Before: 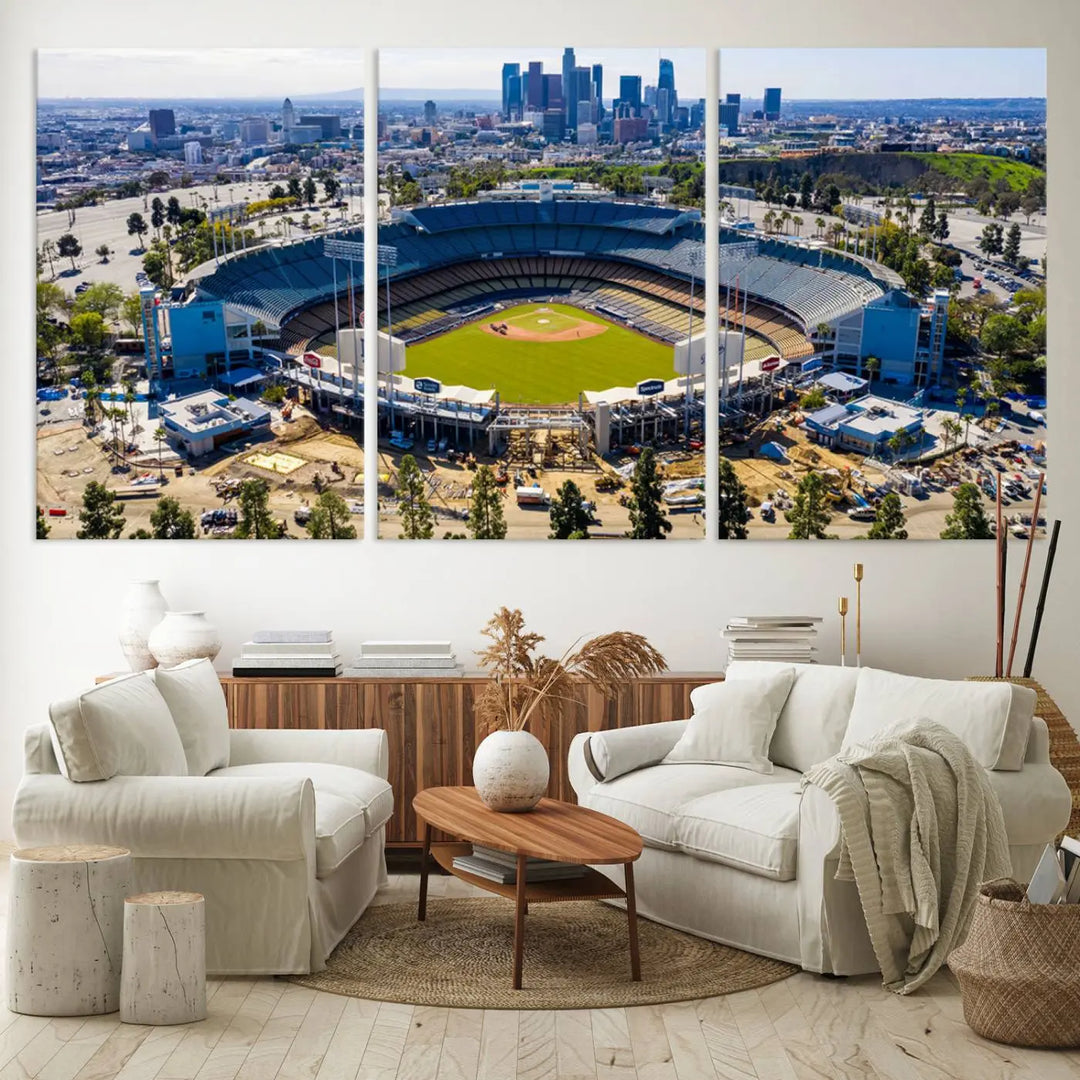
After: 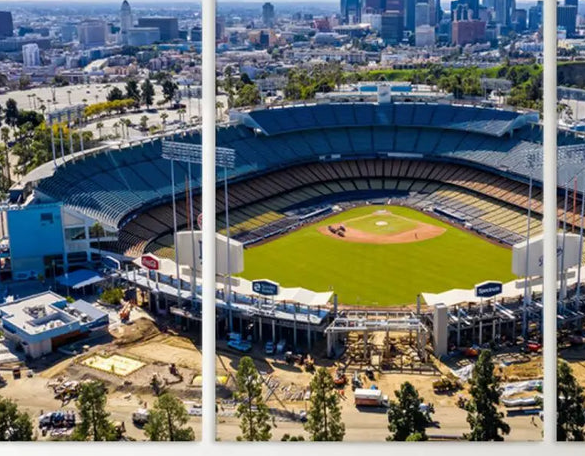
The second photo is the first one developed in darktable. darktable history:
crop: left 15.088%, top 9.095%, right 30.724%, bottom 48.63%
